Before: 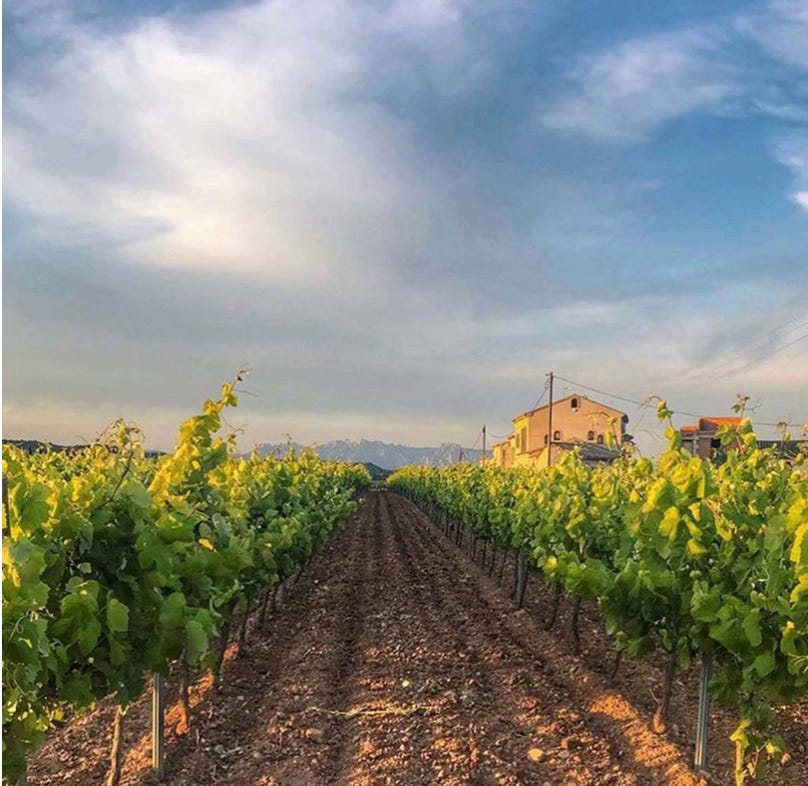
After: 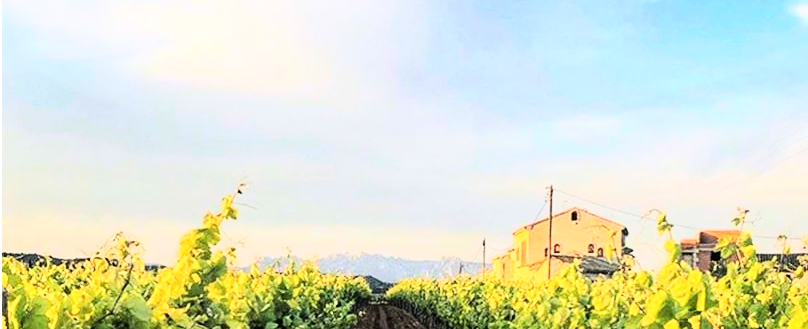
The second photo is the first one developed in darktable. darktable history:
crop and rotate: top 23.84%, bottom 34.294%
rgb curve: curves: ch0 [(0, 0) (0.21, 0.15) (0.24, 0.21) (0.5, 0.75) (0.75, 0.96) (0.89, 0.99) (1, 1)]; ch1 [(0, 0.02) (0.21, 0.13) (0.25, 0.2) (0.5, 0.67) (0.75, 0.9) (0.89, 0.97) (1, 1)]; ch2 [(0, 0.02) (0.21, 0.13) (0.25, 0.2) (0.5, 0.67) (0.75, 0.9) (0.89, 0.97) (1, 1)], compensate middle gray true
